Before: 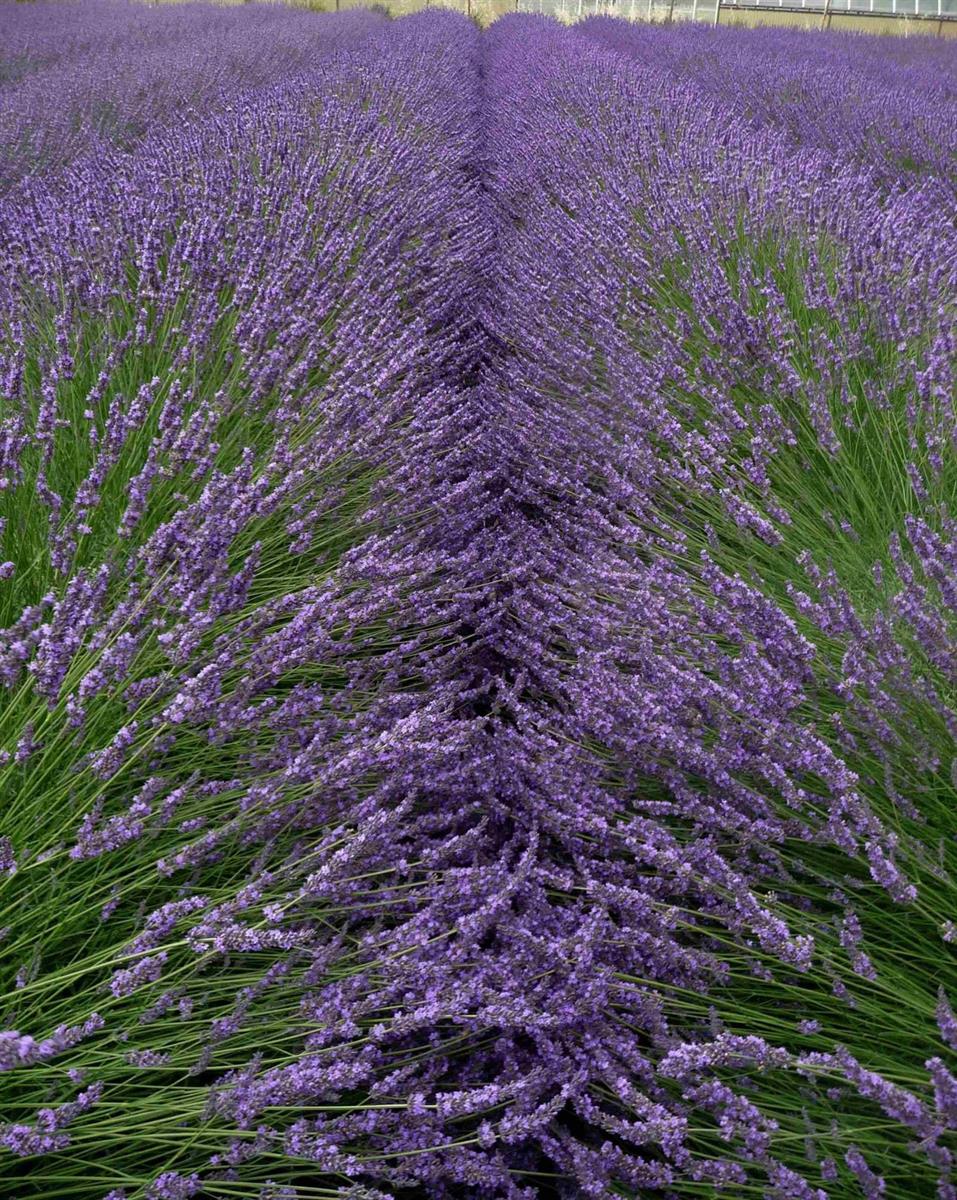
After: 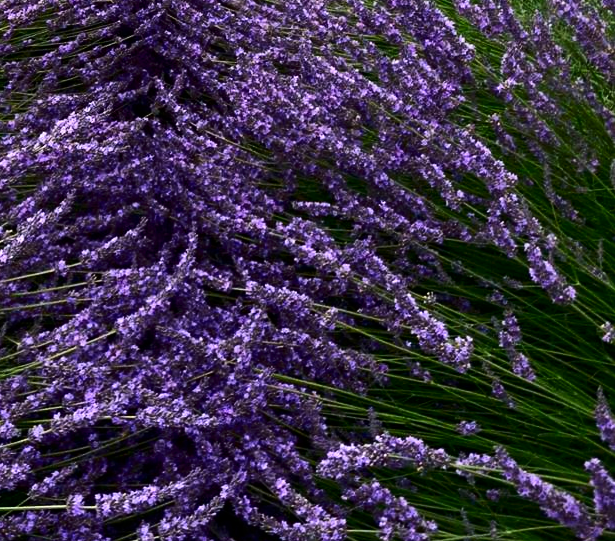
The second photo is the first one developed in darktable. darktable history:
tone equalizer: -8 EV -0.438 EV, -7 EV -0.411 EV, -6 EV -0.361 EV, -5 EV -0.245 EV, -3 EV 0.221 EV, -2 EV 0.336 EV, -1 EV 0.396 EV, +0 EV 0.435 EV, edges refinement/feathering 500, mask exposure compensation -1.57 EV, preserve details no
contrast brightness saturation: contrast 0.192, brightness -0.107, saturation 0.211
crop and rotate: left 35.72%, top 49.984%, bottom 4.913%
